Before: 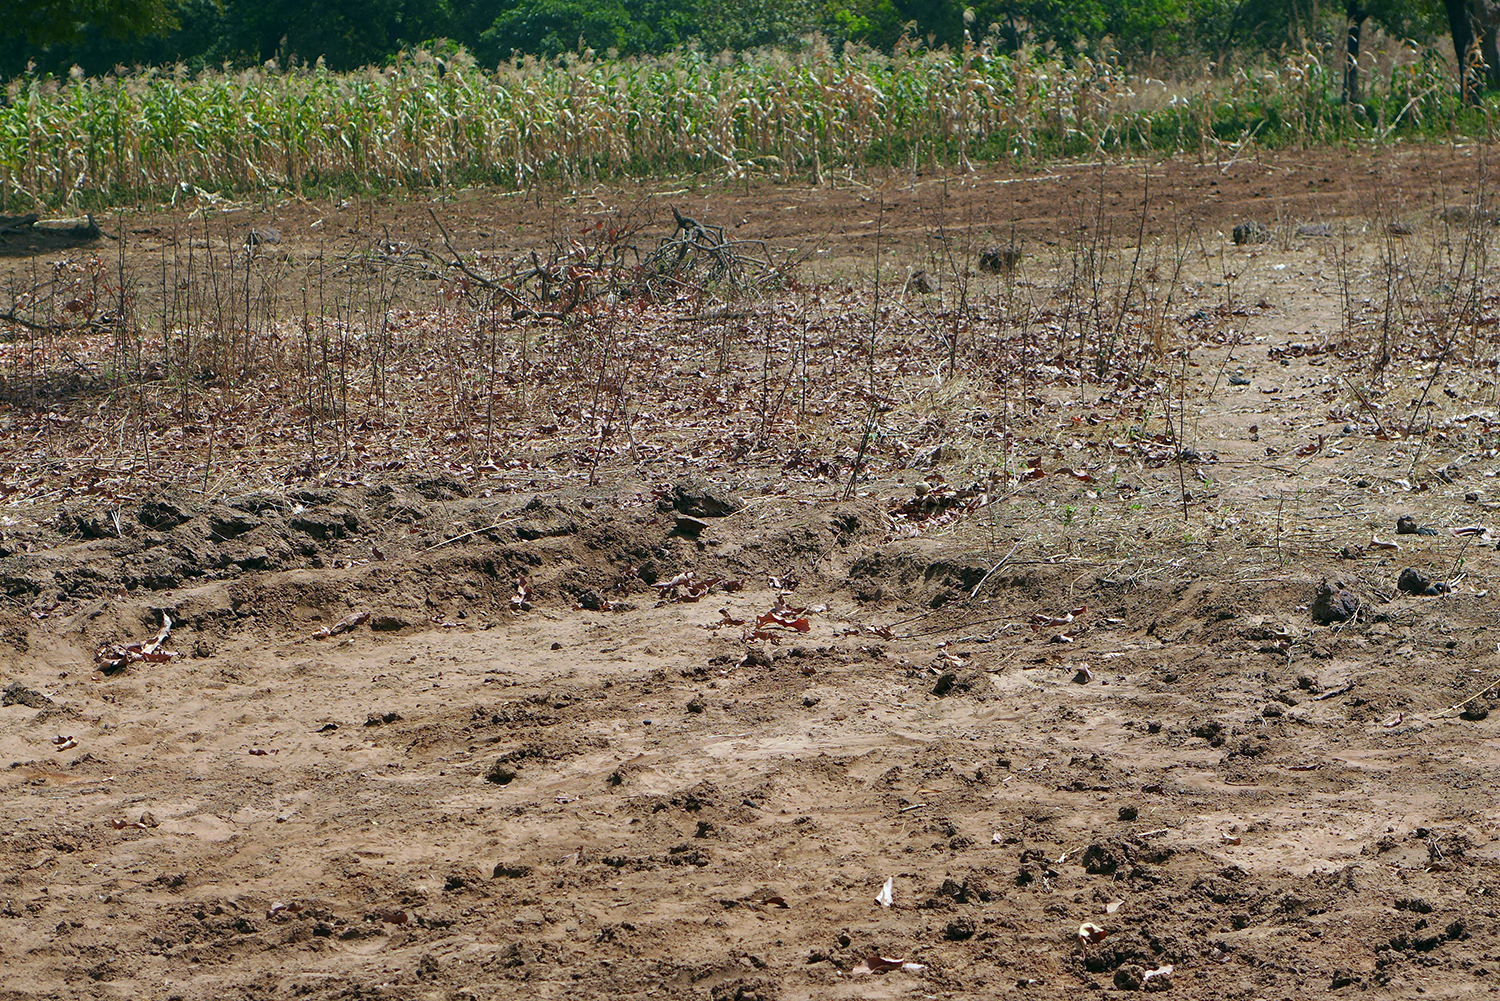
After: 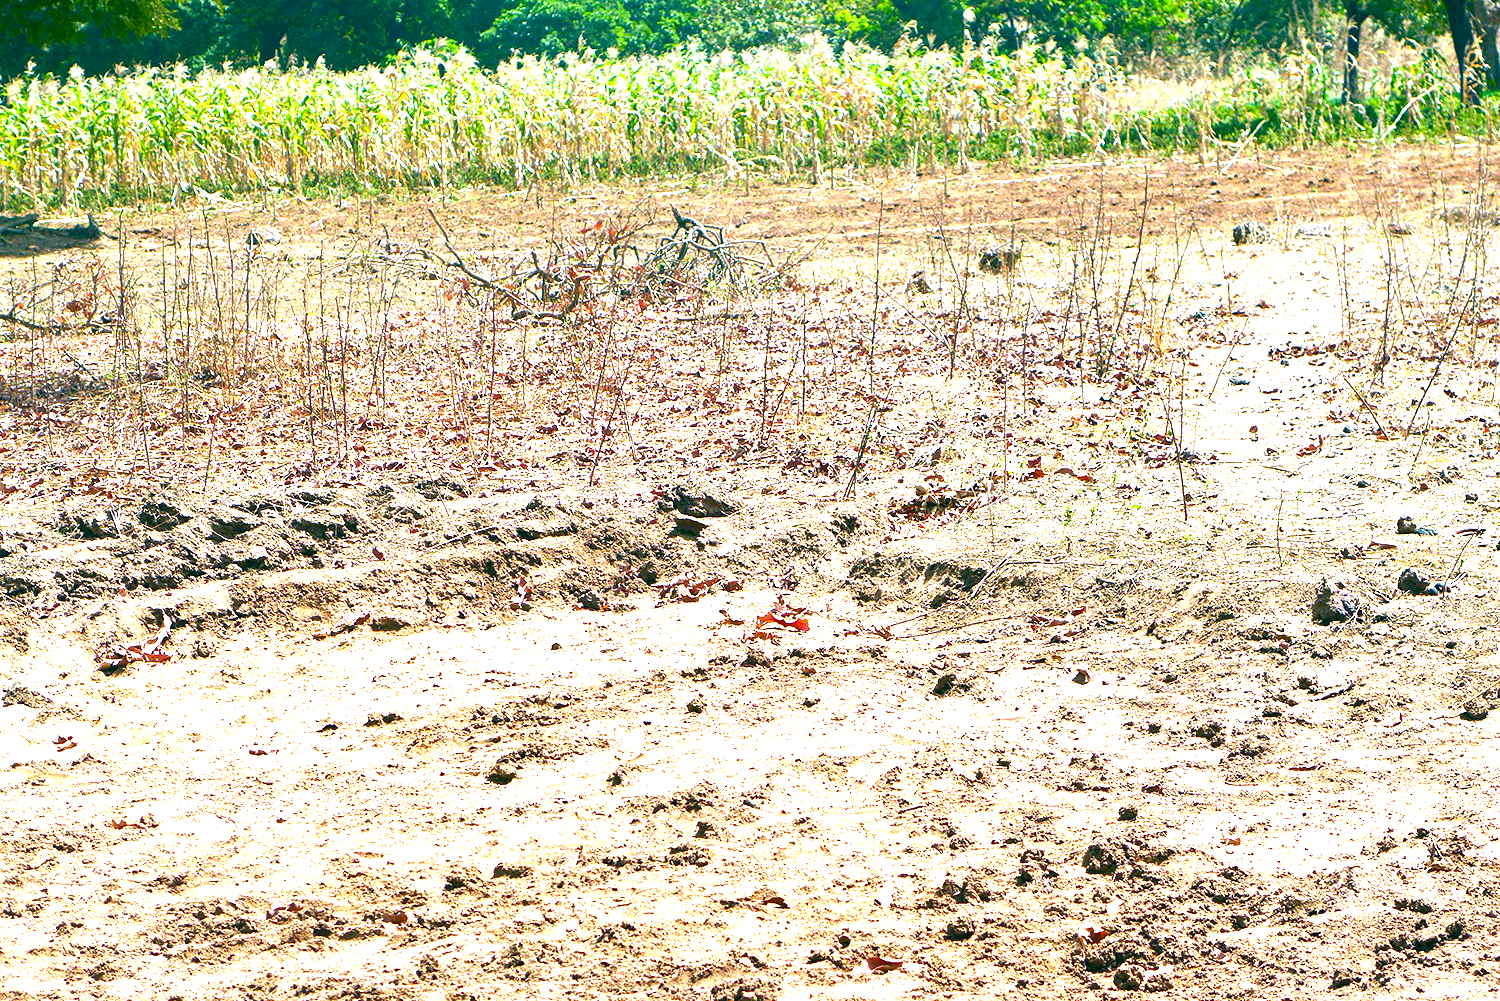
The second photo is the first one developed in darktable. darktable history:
exposure: exposure 2.001 EV, compensate highlight preservation false
color balance rgb: perceptual saturation grading › global saturation 20%, perceptual saturation grading › highlights -24.77%, perceptual saturation grading › shadows 50.176%, perceptual brilliance grading › highlights 16.263%, perceptual brilliance grading › mid-tones 5.846%, perceptual brilliance grading › shadows -15.544%, global vibrance 20%
